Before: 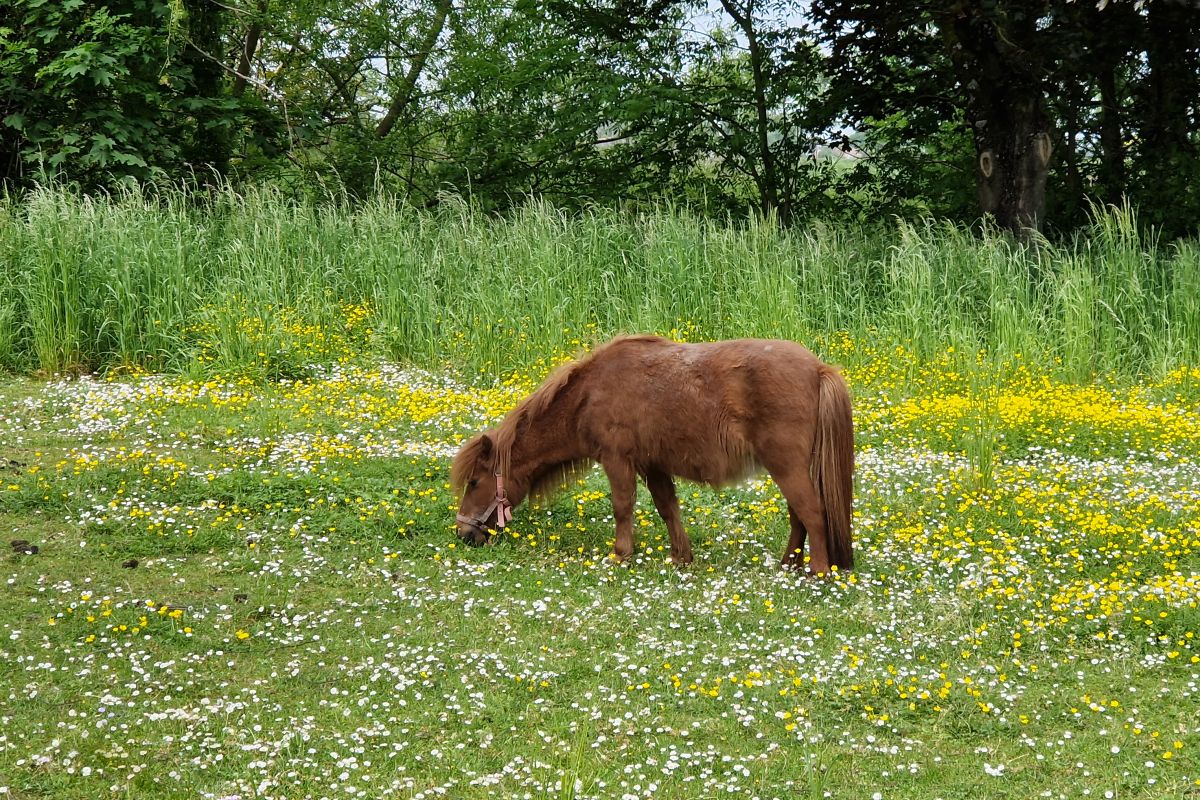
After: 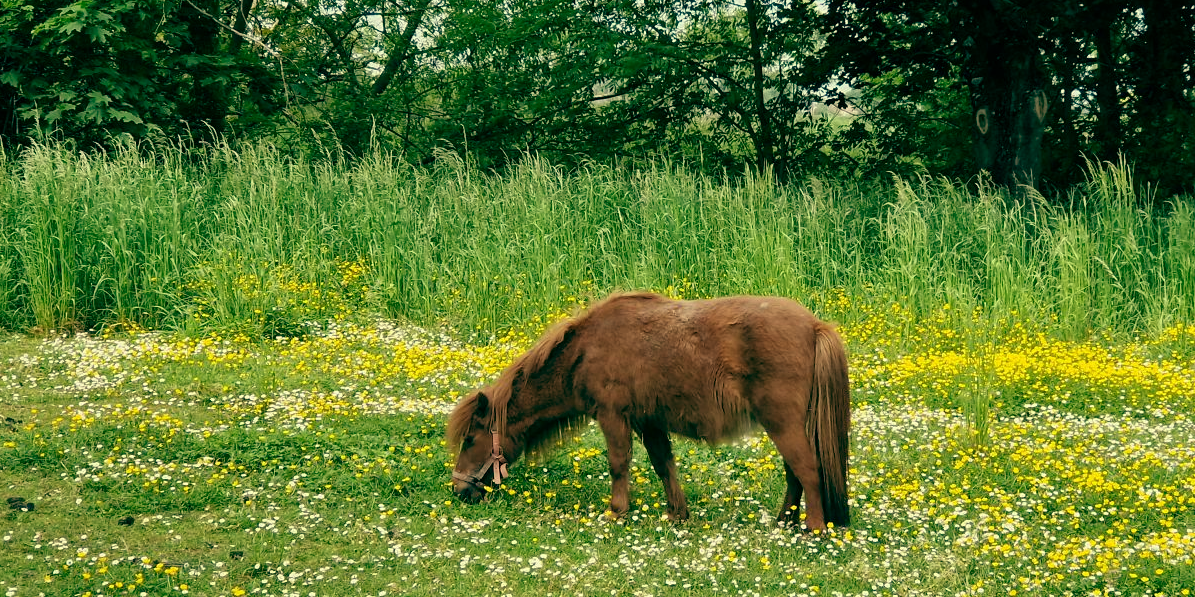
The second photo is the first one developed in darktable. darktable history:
crop: left 0.387%, top 5.469%, bottom 19.809%
color balance: mode lift, gamma, gain (sRGB), lift [1, 0.69, 1, 1], gamma [1, 1.482, 1, 1], gain [1, 1, 1, 0.802]
tone equalizer: on, module defaults
